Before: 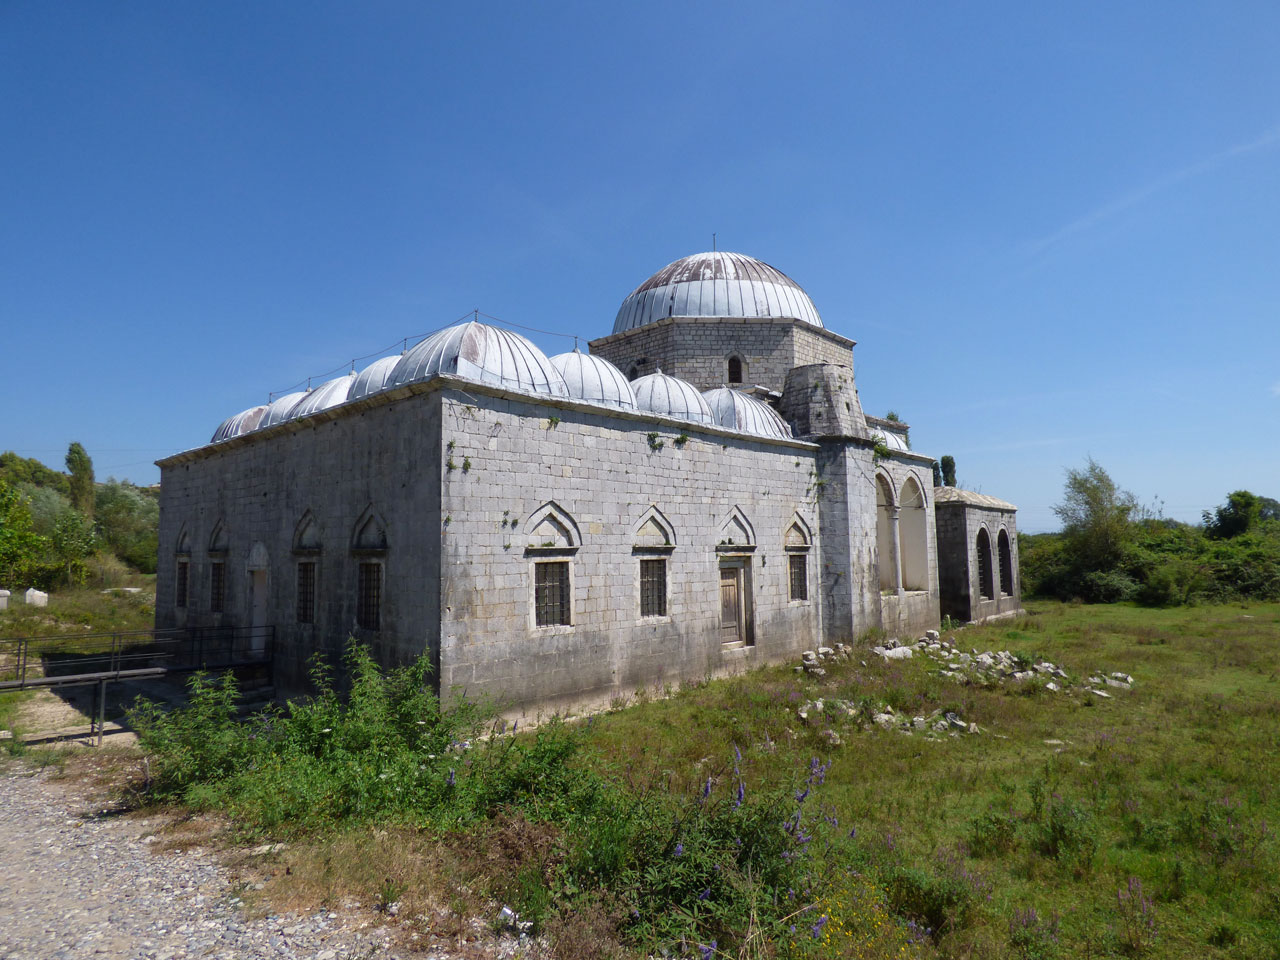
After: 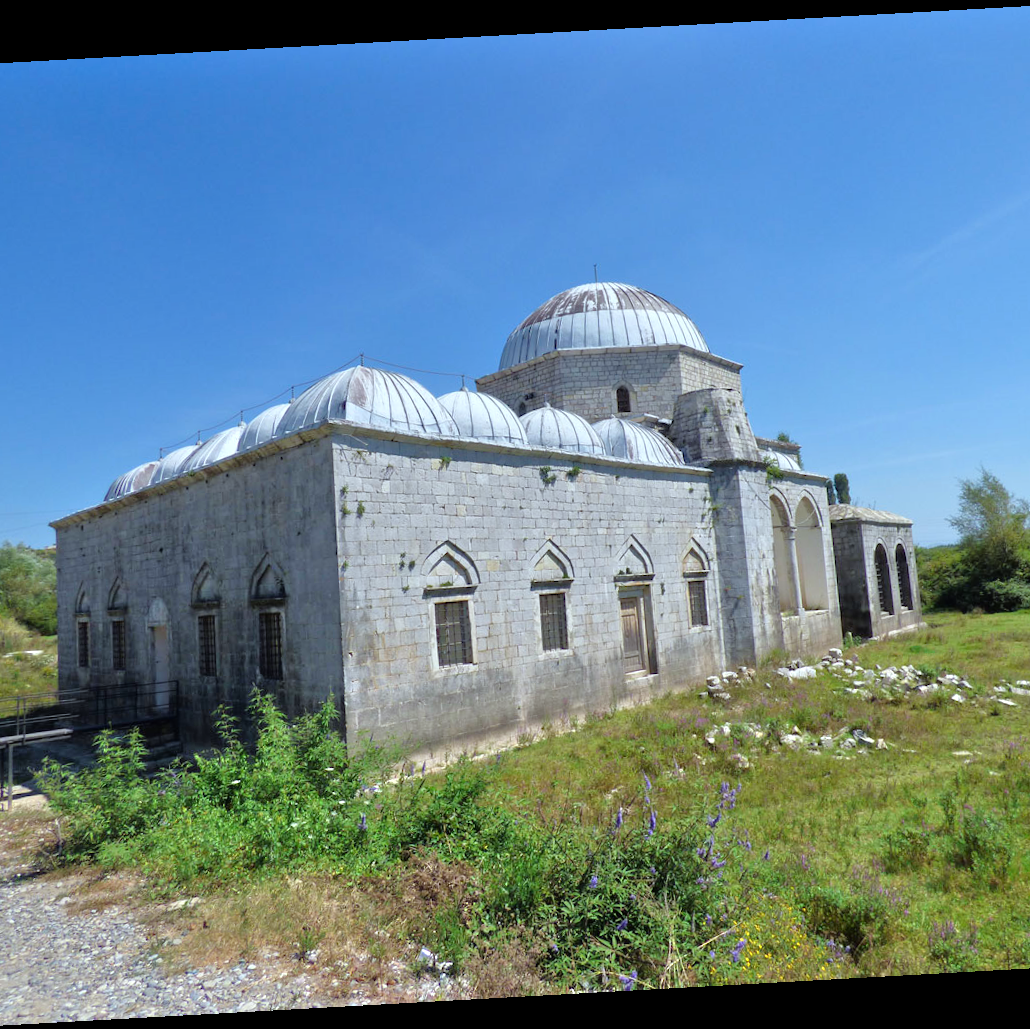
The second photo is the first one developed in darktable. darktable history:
color calibration: illuminant Planckian (black body), adaptation linear Bradford (ICC v4), x 0.361, y 0.366, temperature 4511.61 K, saturation algorithm version 1 (2020)
tone equalizer: -7 EV 0.15 EV, -6 EV 0.6 EV, -5 EV 1.15 EV, -4 EV 1.33 EV, -3 EV 1.15 EV, -2 EV 0.6 EV, -1 EV 0.15 EV, mask exposure compensation -0.5 EV
crop: left 9.88%, right 12.664%
rotate and perspective: rotation -3.18°, automatic cropping off
